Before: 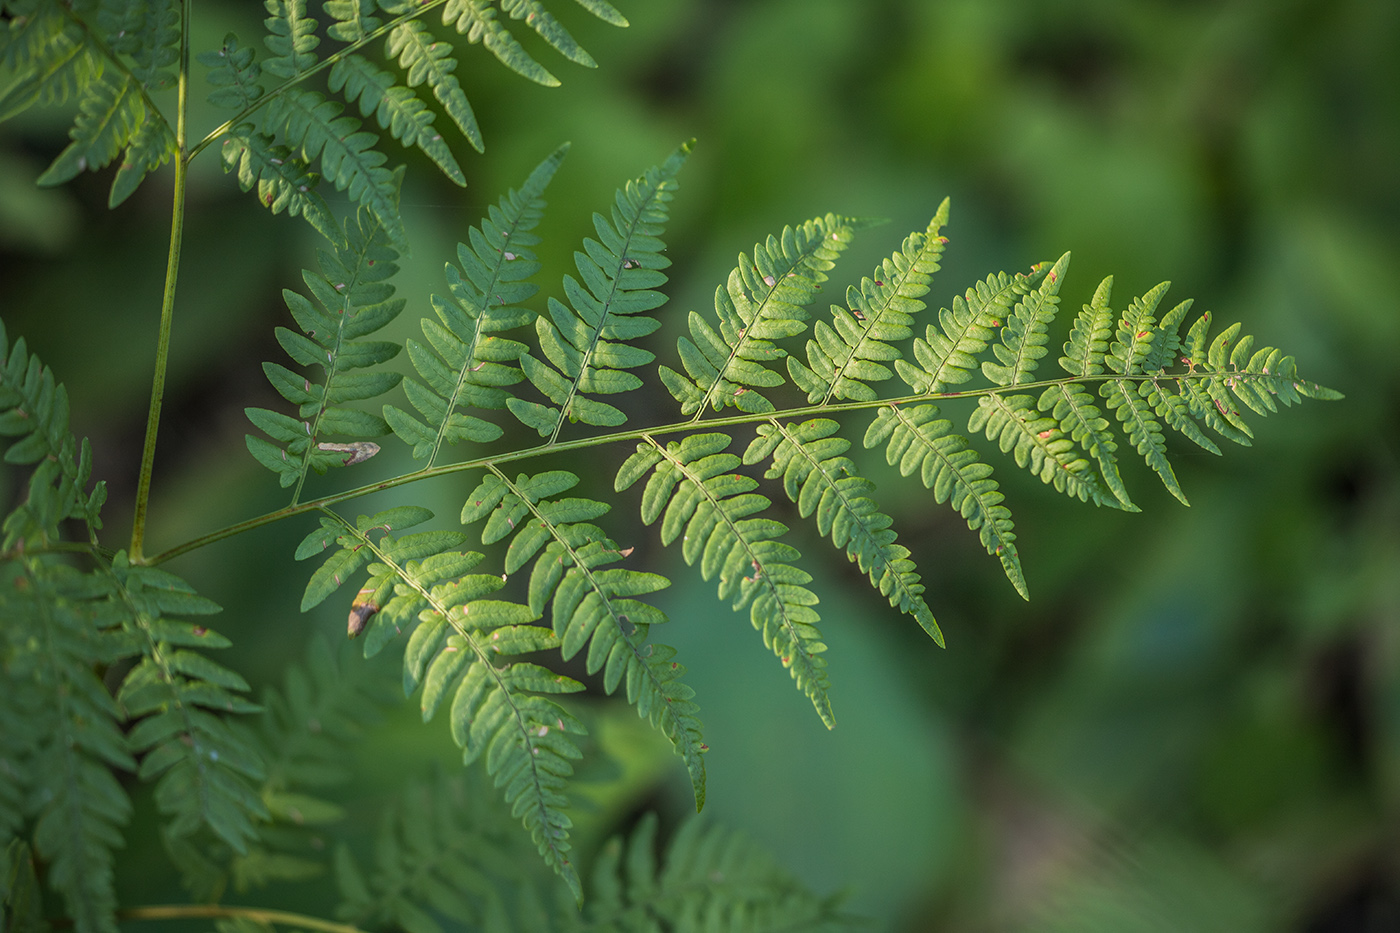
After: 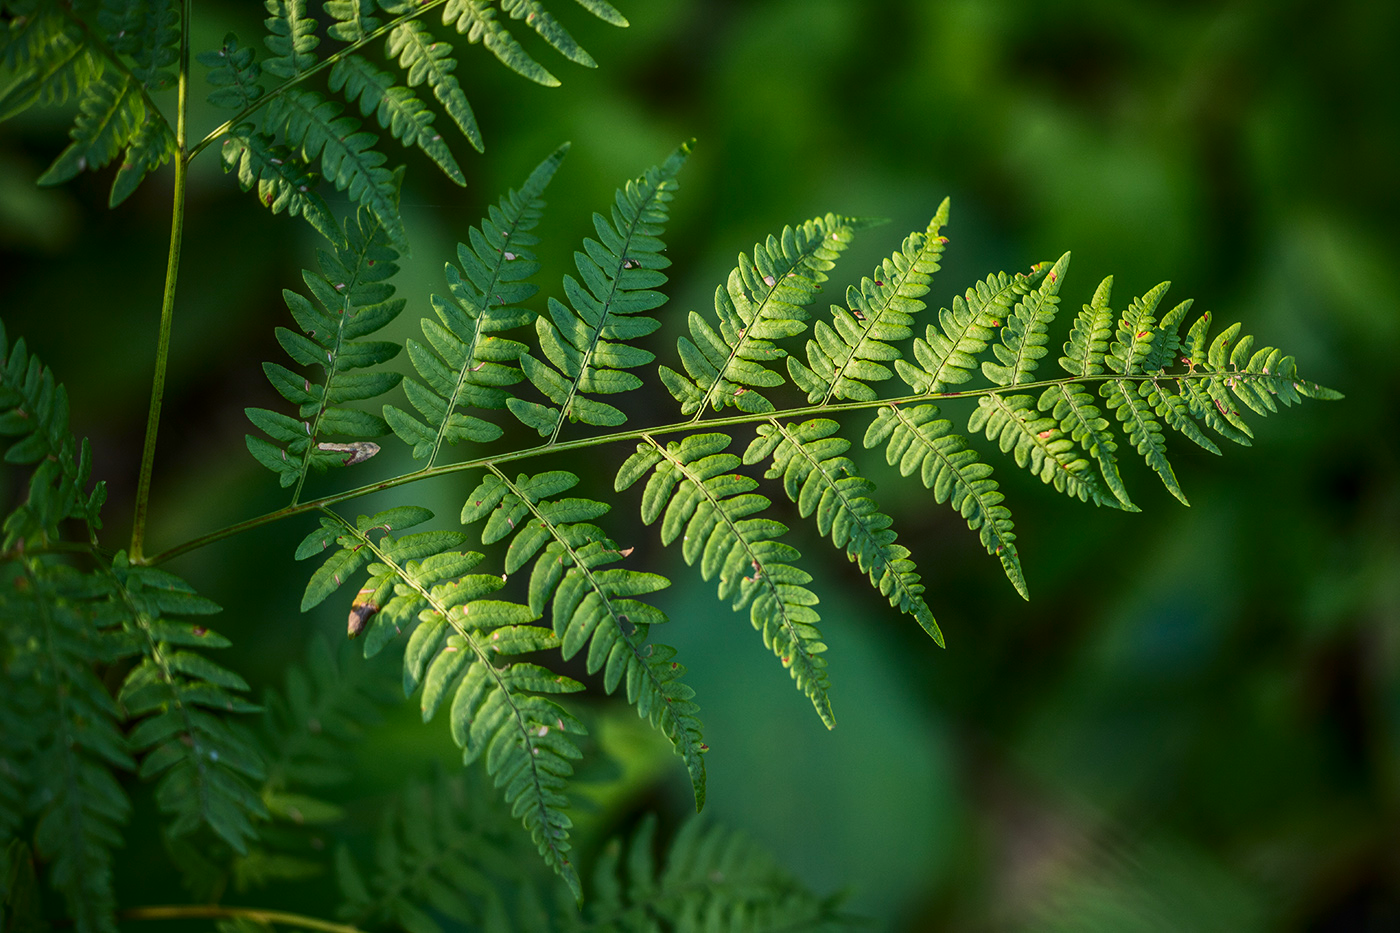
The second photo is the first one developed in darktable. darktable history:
contrast brightness saturation: contrast 0.21, brightness -0.109, saturation 0.212
